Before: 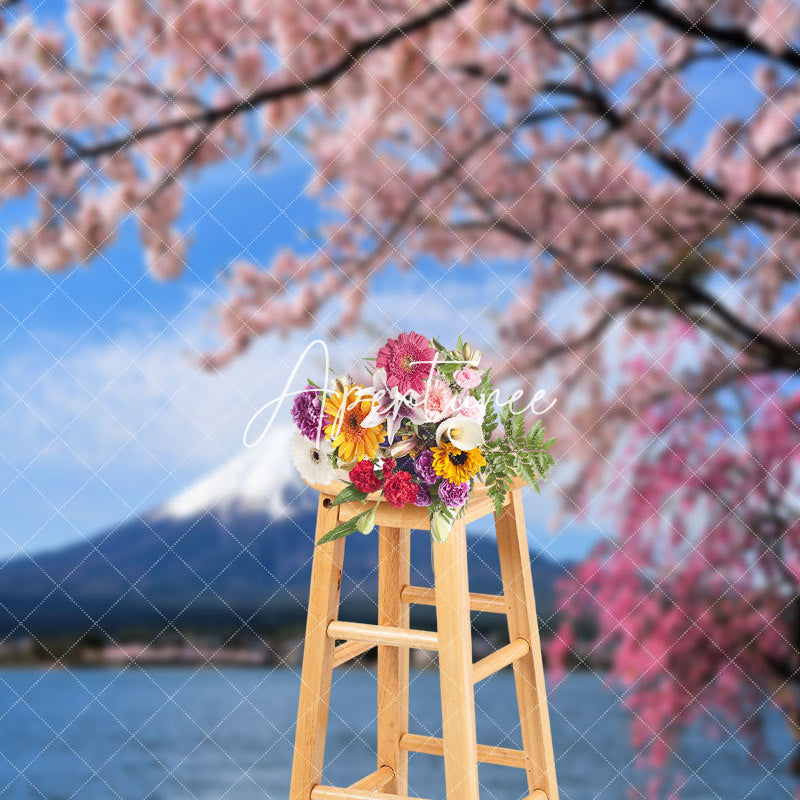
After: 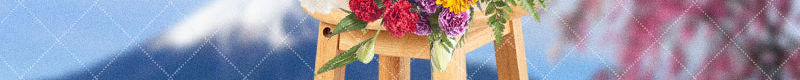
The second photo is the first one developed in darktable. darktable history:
crop and rotate: top 59.084%, bottom 30.916%
grain: coarseness 0.47 ISO
